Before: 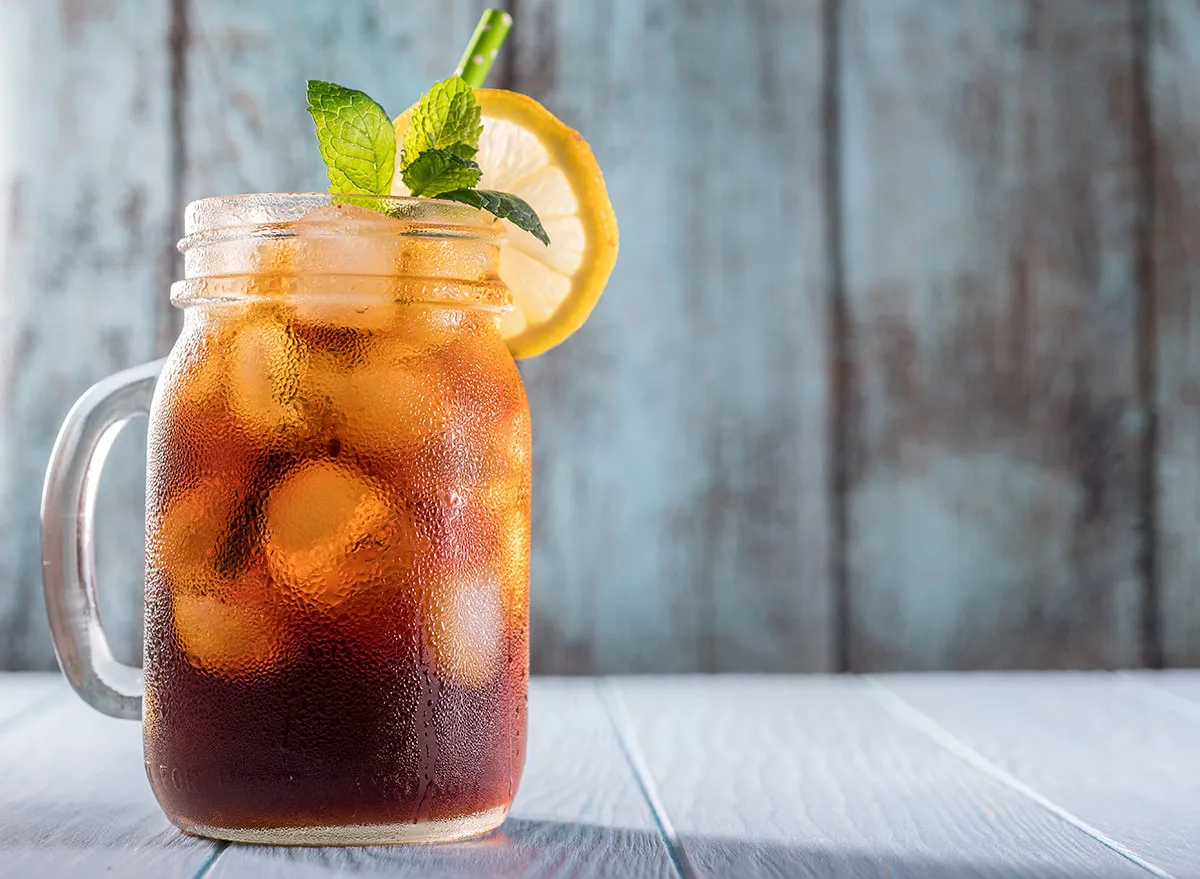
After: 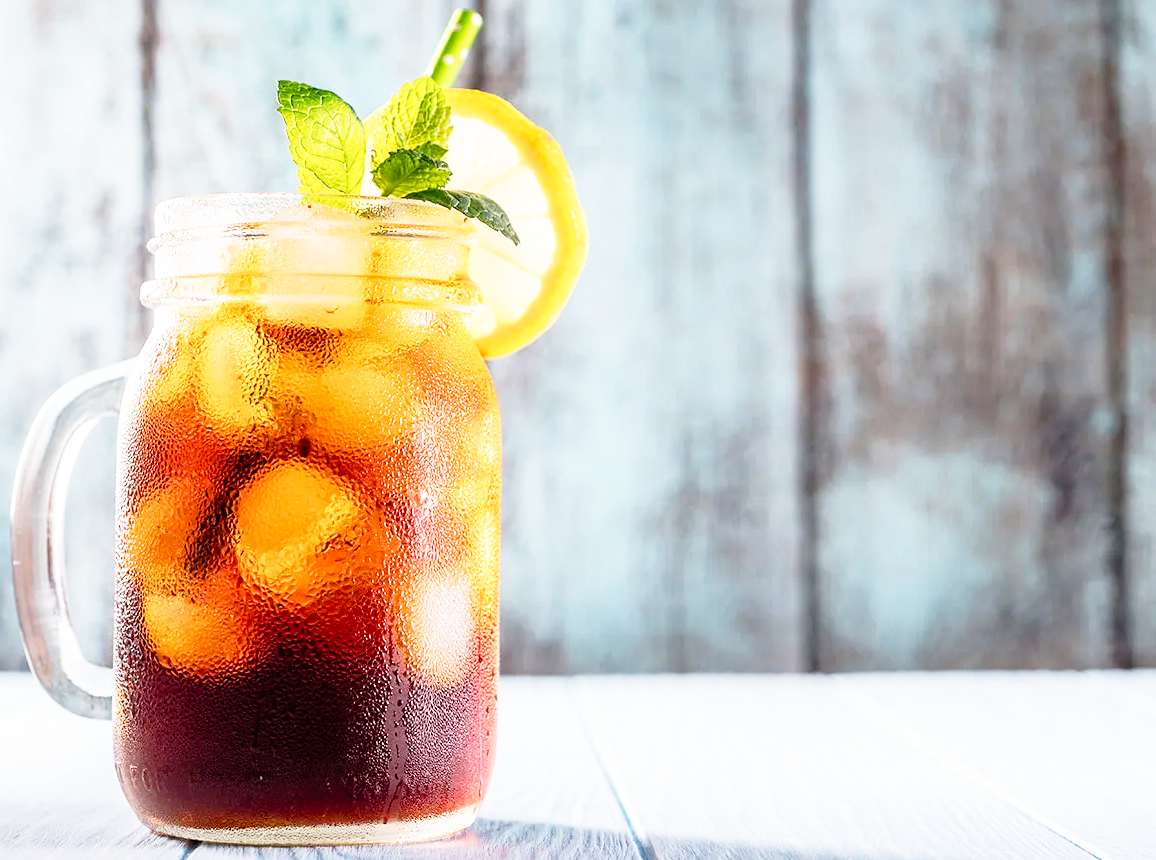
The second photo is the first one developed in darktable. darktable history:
crop and rotate: left 2.57%, right 1.095%, bottom 2.078%
base curve: curves: ch0 [(0, 0) (0.012, 0.01) (0.073, 0.168) (0.31, 0.711) (0.645, 0.957) (1, 1)], preserve colors none
